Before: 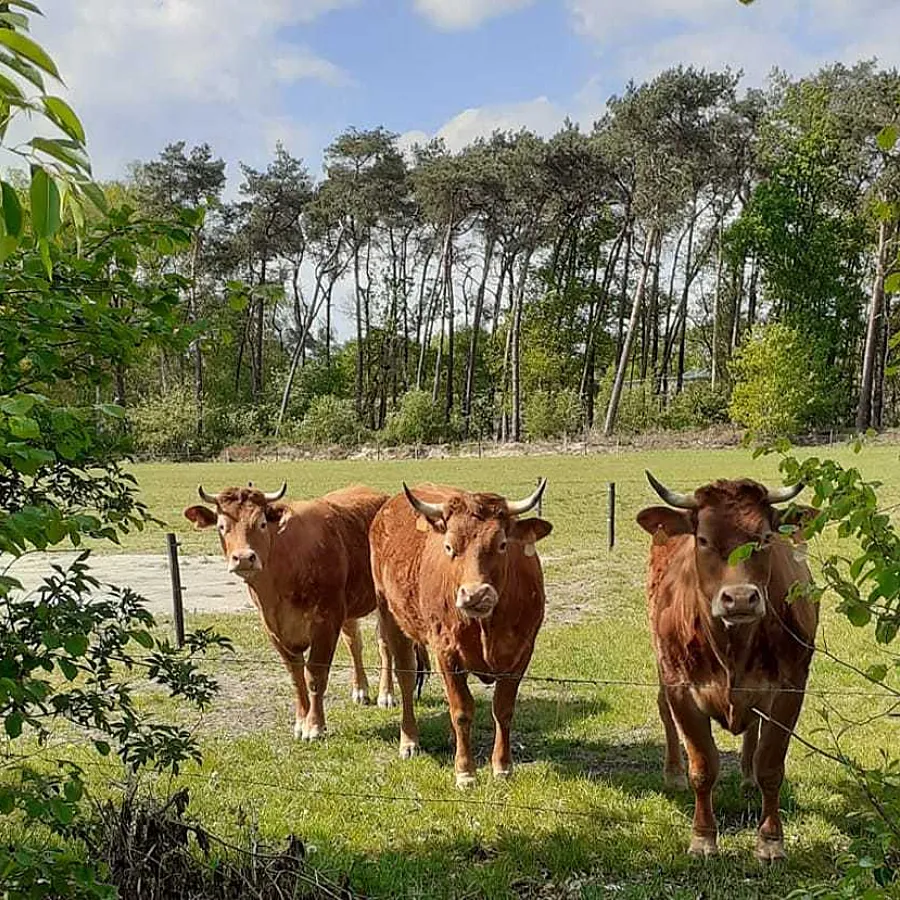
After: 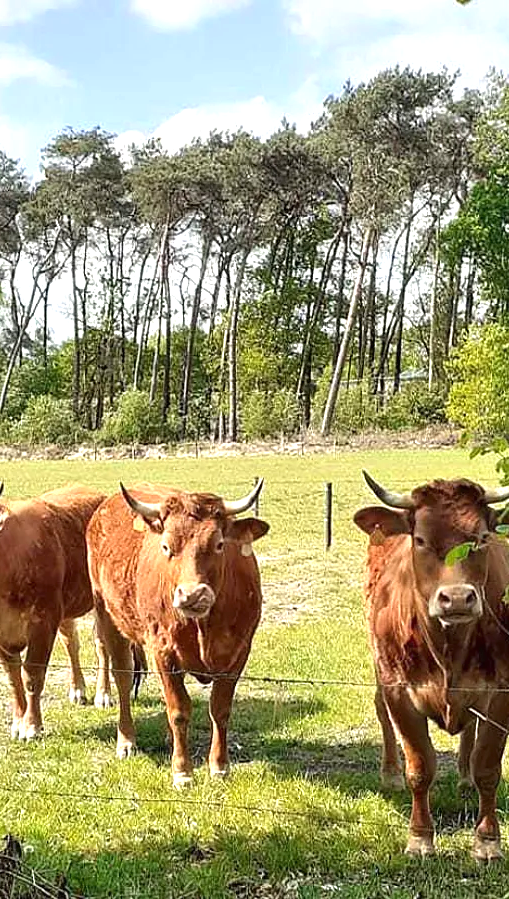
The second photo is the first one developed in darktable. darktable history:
crop: left 31.458%, top 0%, right 11.876%
exposure: black level correction 0, exposure 0.9 EV, compensate highlight preservation false
